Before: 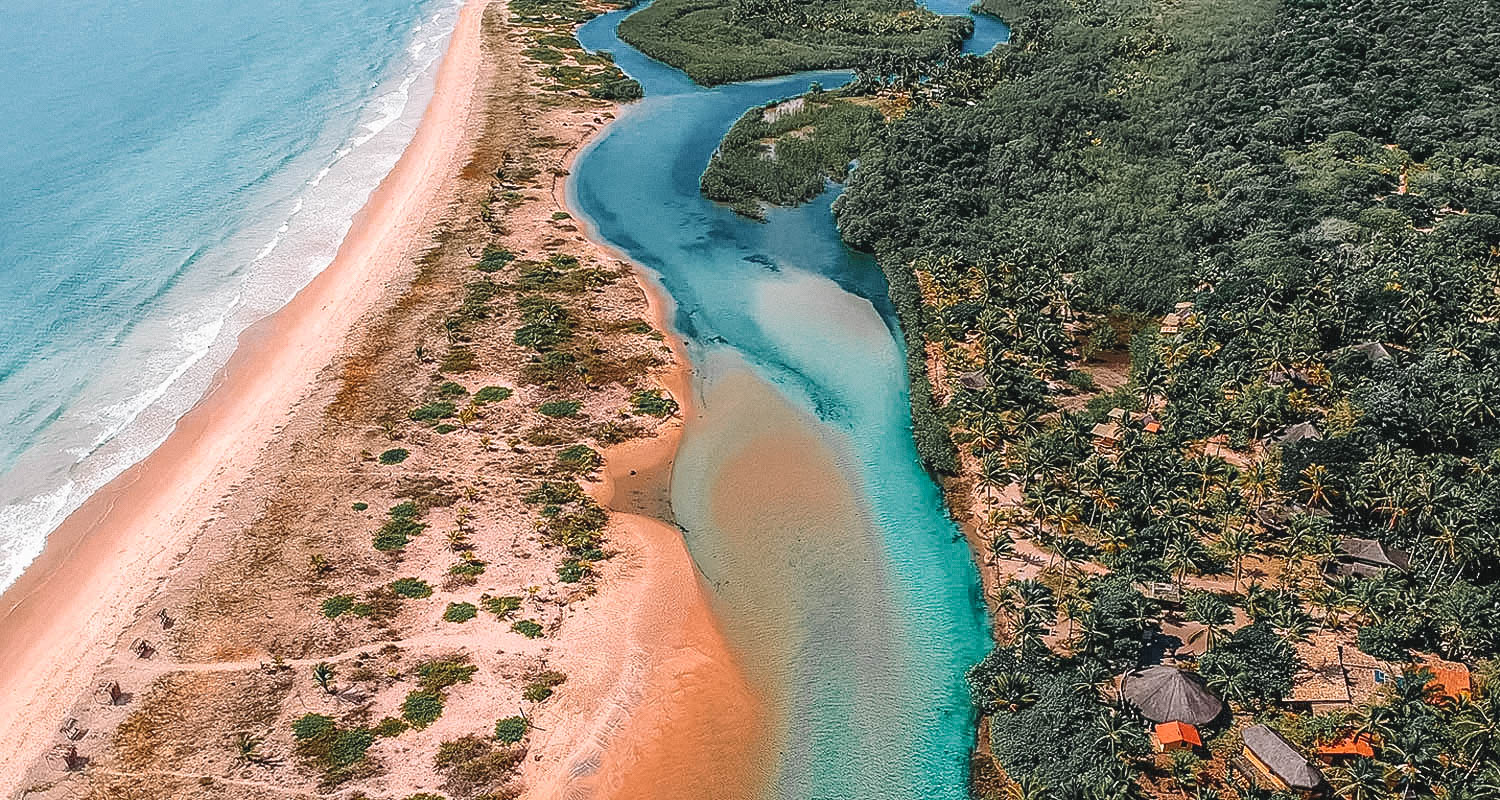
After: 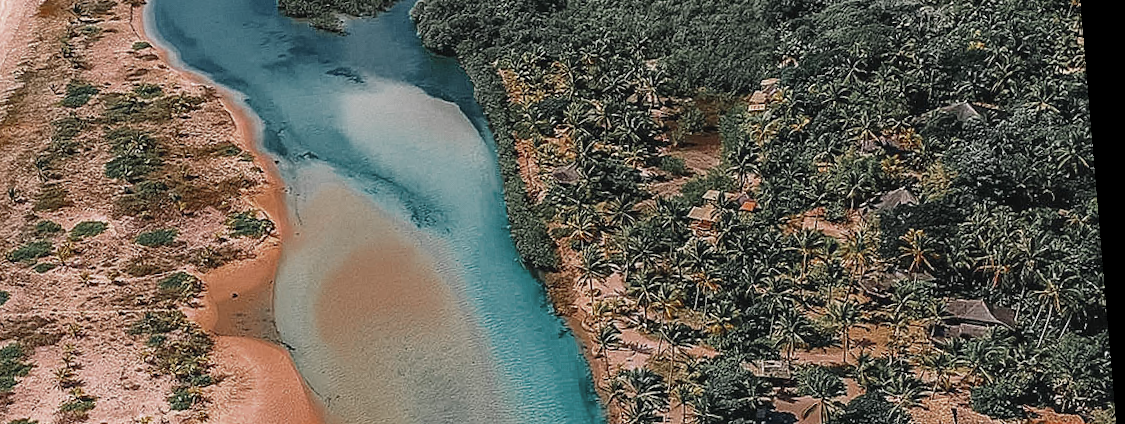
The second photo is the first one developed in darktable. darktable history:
crop and rotate: left 27.938%, top 27.046%, bottom 27.046%
rotate and perspective: rotation -4.86°, automatic cropping off
tone curve: curves: ch0 [(0, 0) (0.915, 0.89) (1, 1)]
color zones: curves: ch0 [(0, 0.5) (0.125, 0.4) (0.25, 0.5) (0.375, 0.4) (0.5, 0.4) (0.625, 0.35) (0.75, 0.35) (0.875, 0.5)]; ch1 [(0, 0.35) (0.125, 0.45) (0.25, 0.35) (0.375, 0.35) (0.5, 0.35) (0.625, 0.35) (0.75, 0.45) (0.875, 0.35)]; ch2 [(0, 0.6) (0.125, 0.5) (0.25, 0.5) (0.375, 0.6) (0.5, 0.6) (0.625, 0.5) (0.75, 0.5) (0.875, 0.5)]
